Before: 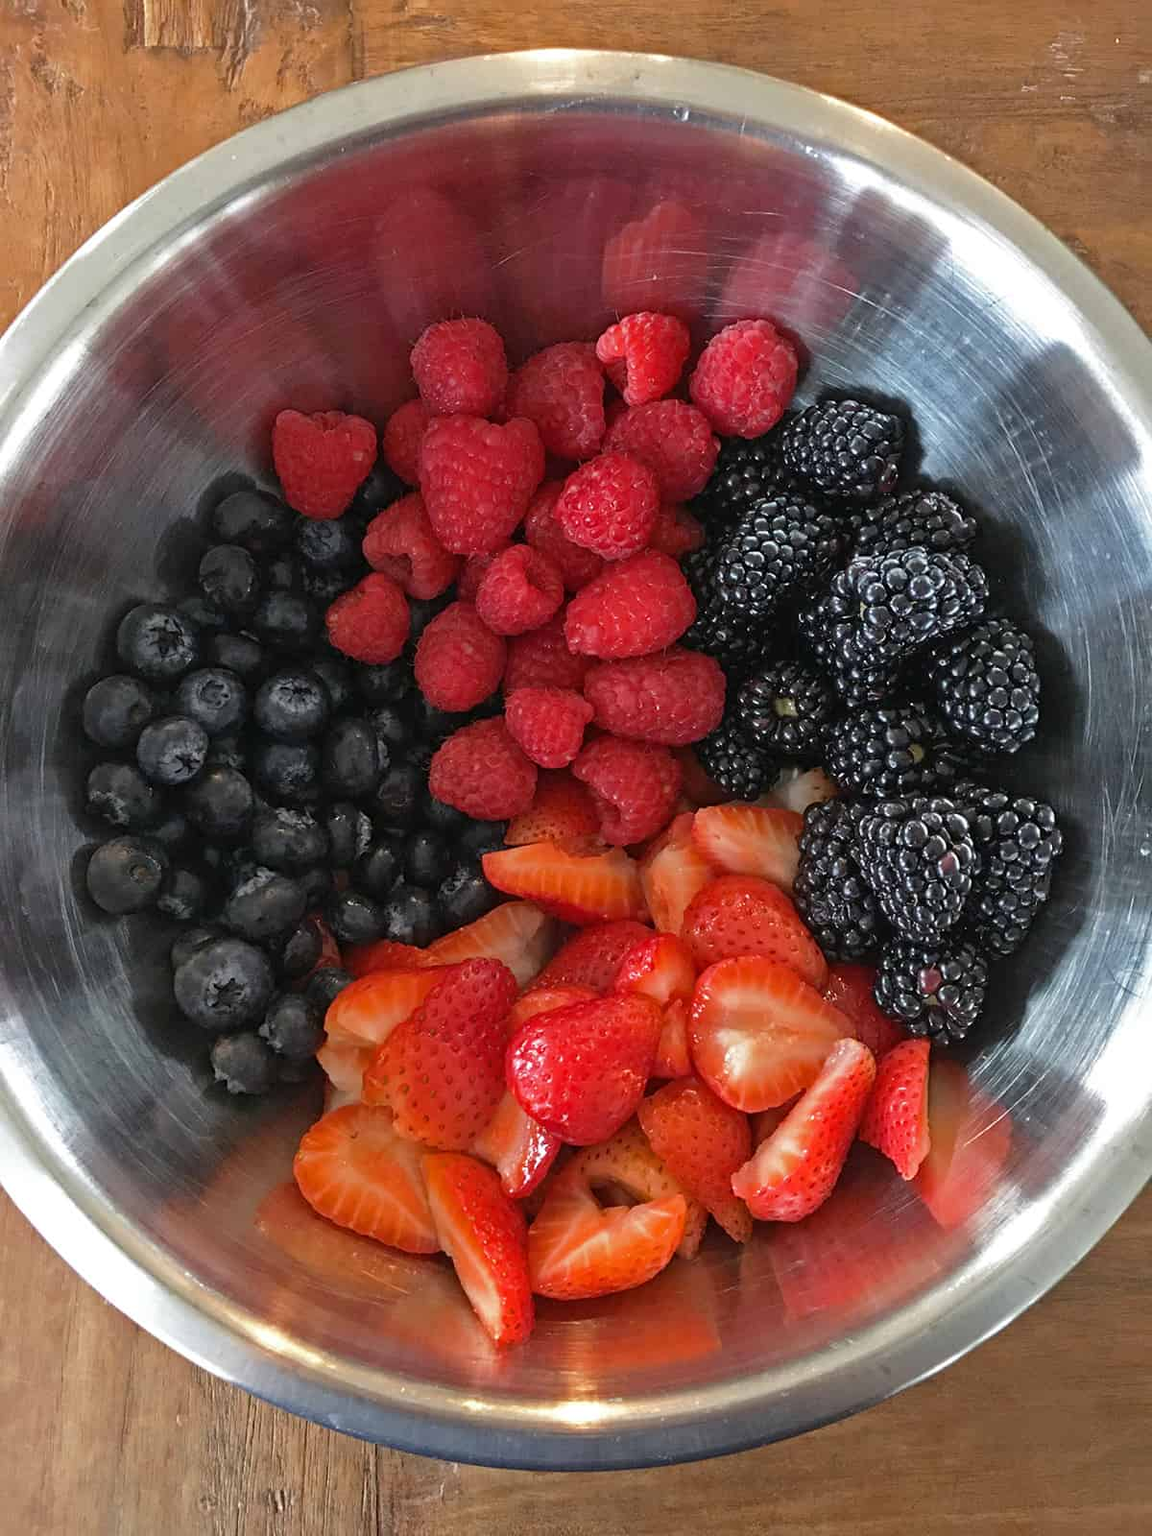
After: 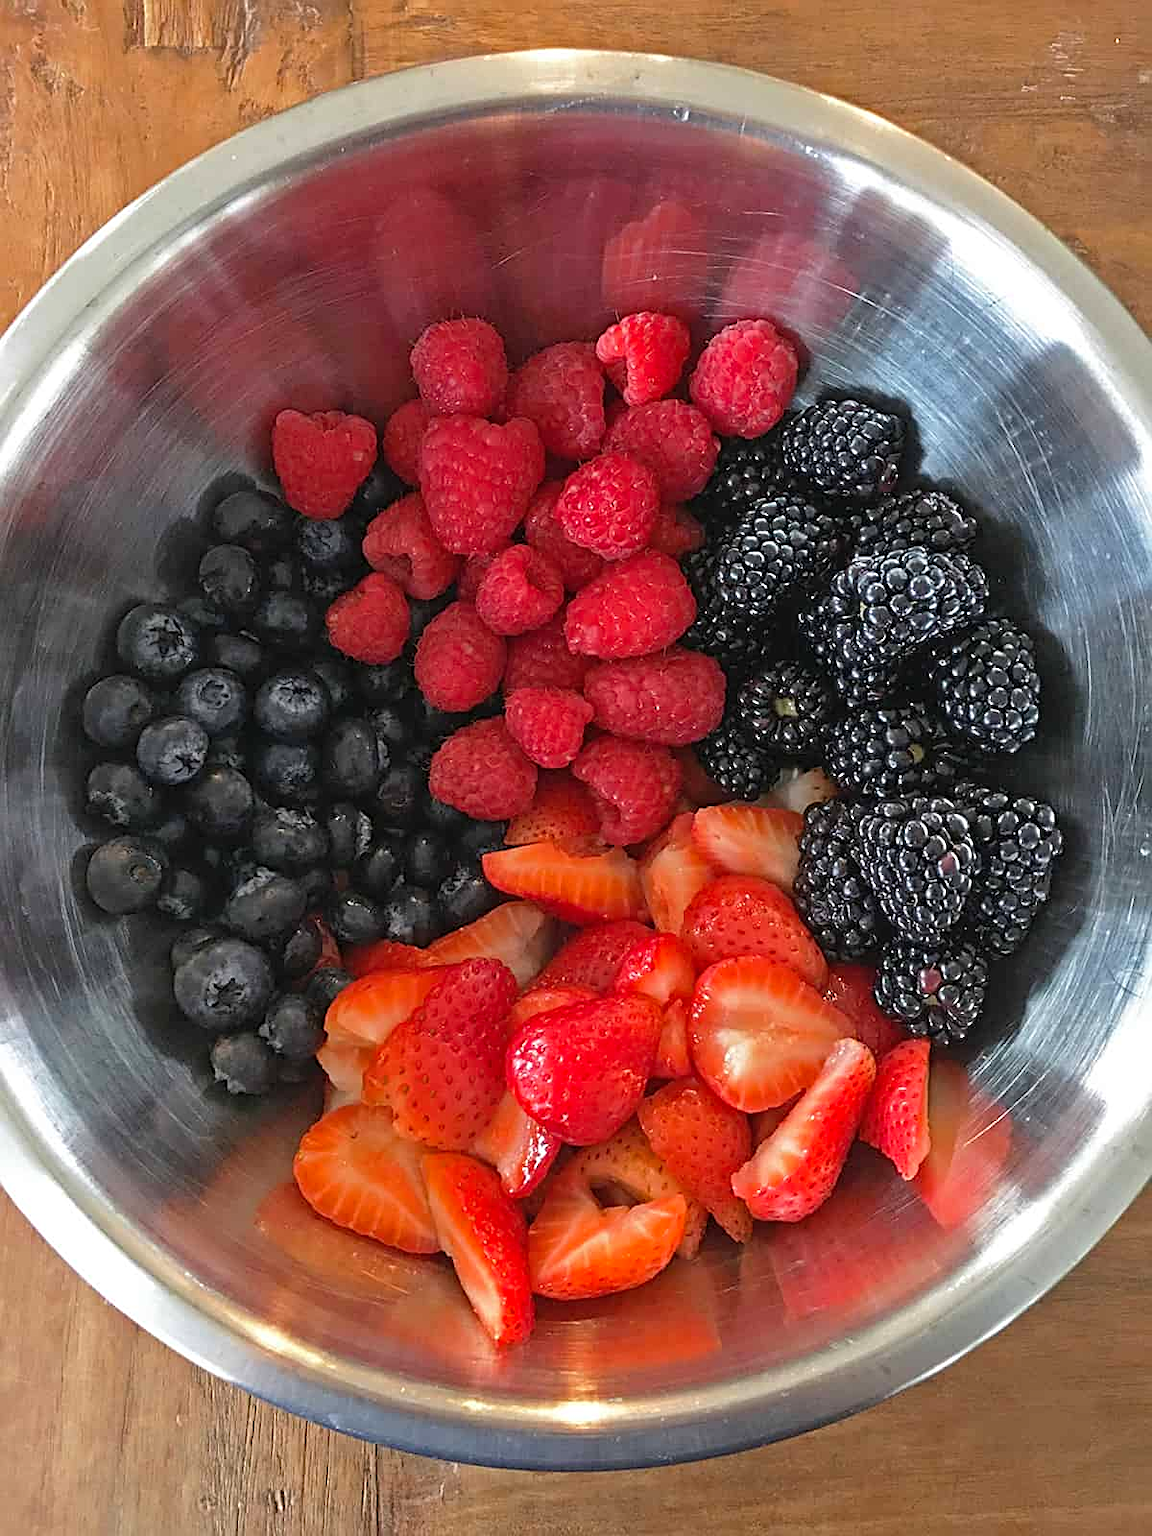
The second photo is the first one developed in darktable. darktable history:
sharpen: on, module defaults
contrast brightness saturation: contrast 0.03, brightness 0.06, saturation 0.13
